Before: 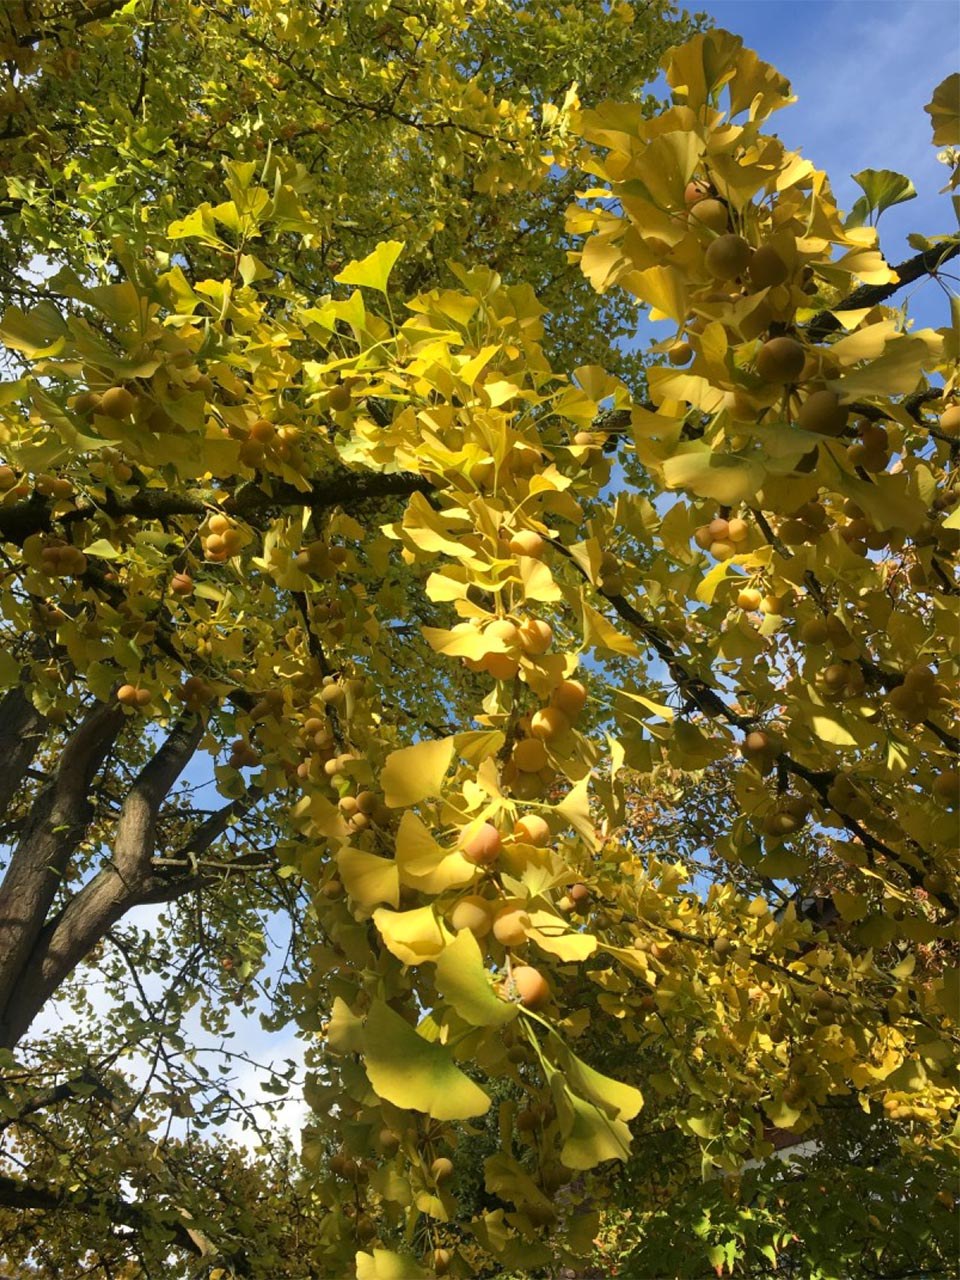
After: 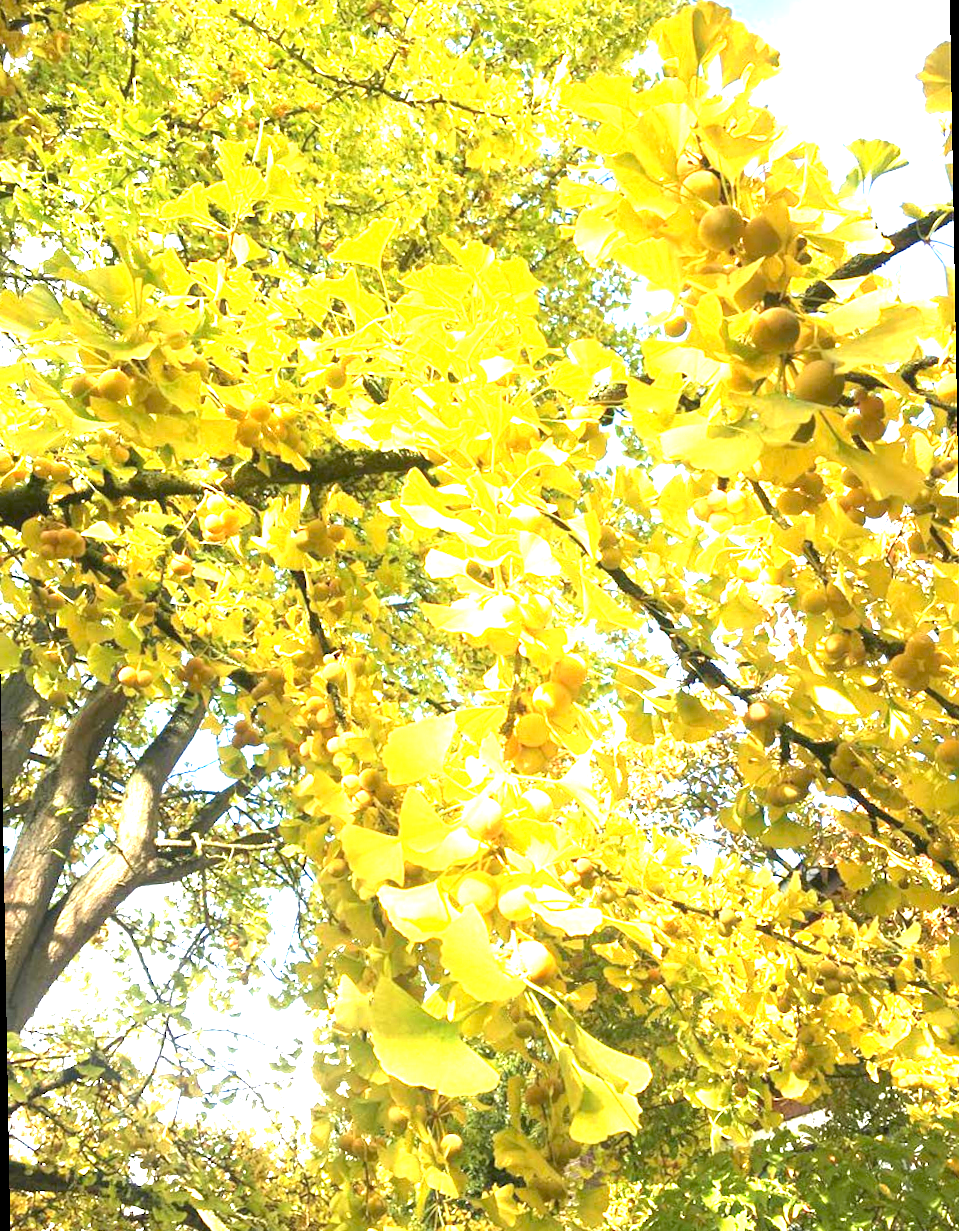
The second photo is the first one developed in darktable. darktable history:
rotate and perspective: rotation -1°, crop left 0.011, crop right 0.989, crop top 0.025, crop bottom 0.975
exposure: exposure 3 EV, compensate highlight preservation false
